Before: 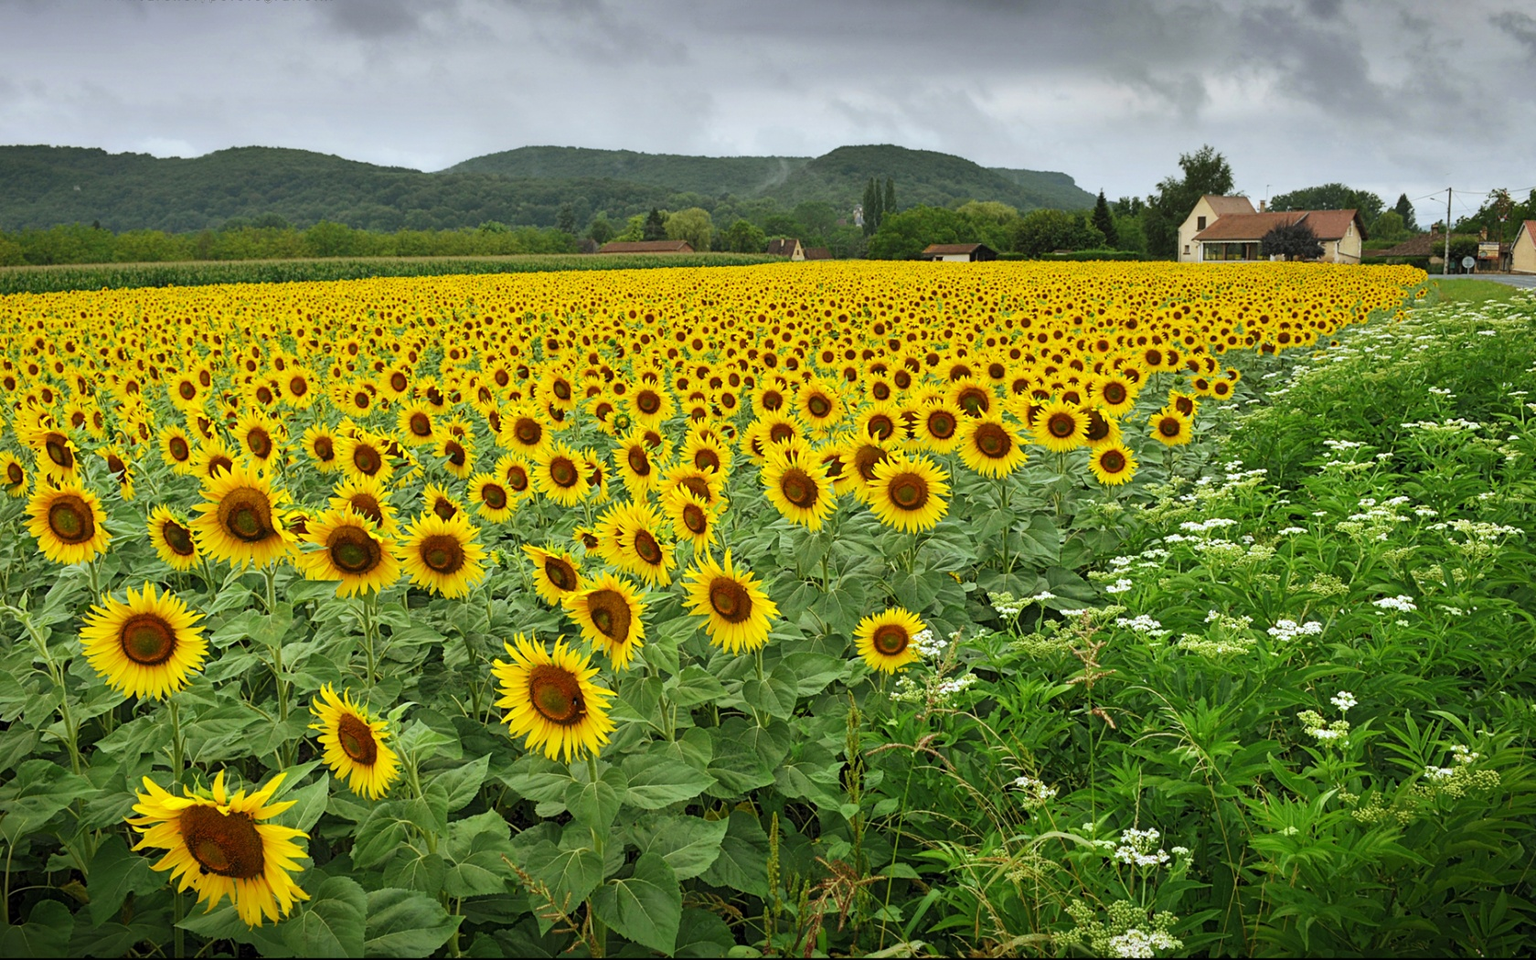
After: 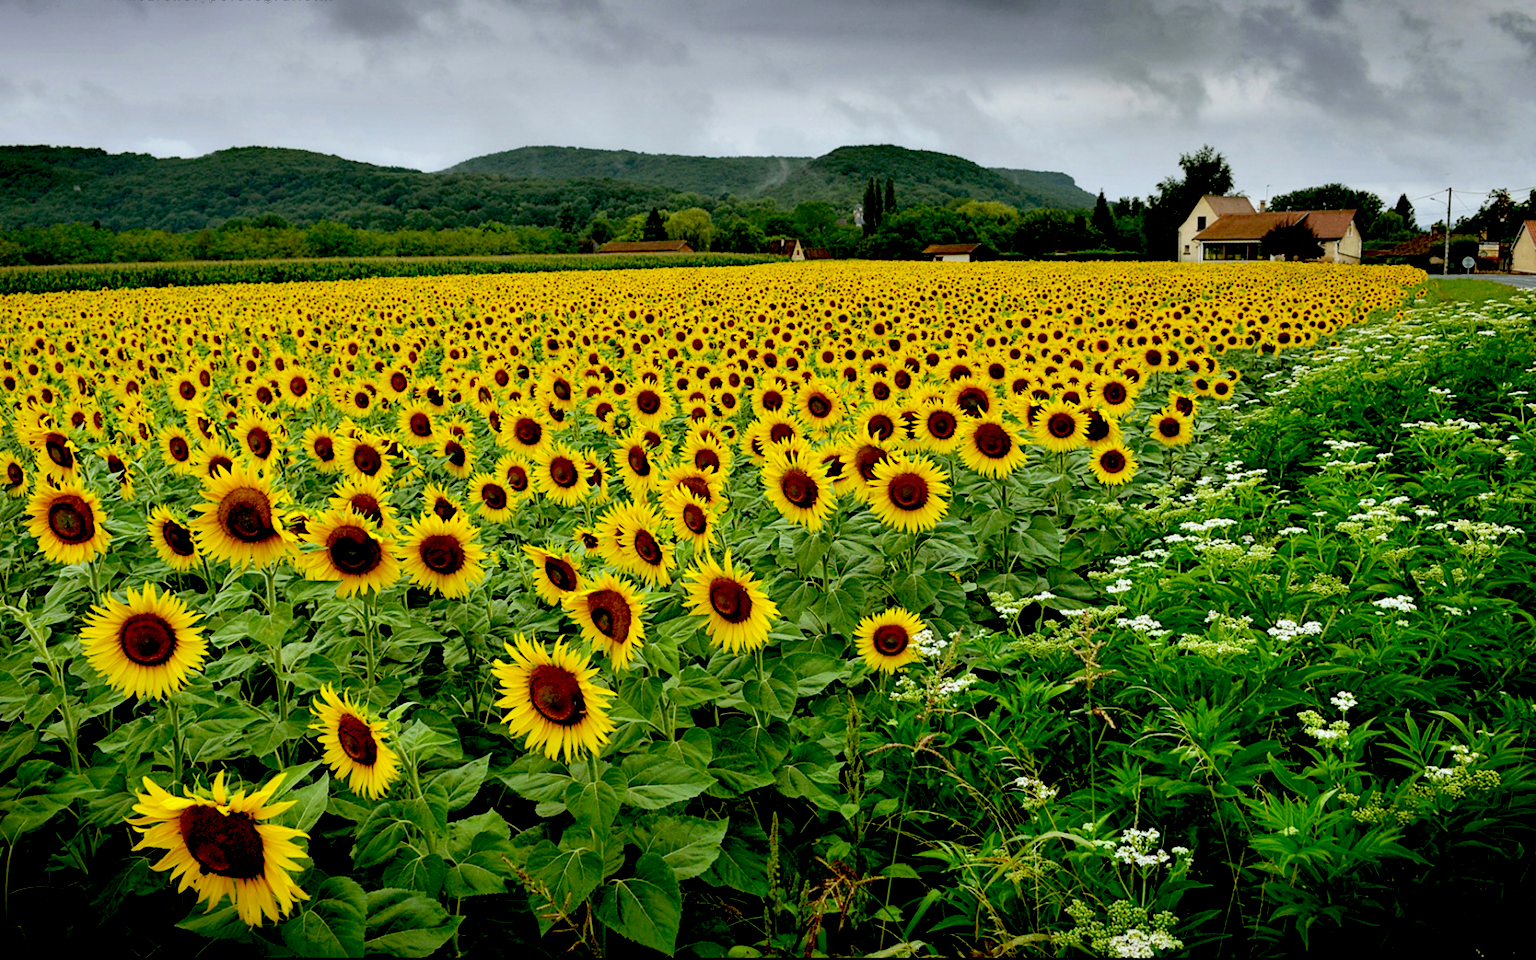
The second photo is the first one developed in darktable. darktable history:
exposure: black level correction 0.055, exposure -0.031 EV, compensate exposure bias true, compensate highlight preservation false
